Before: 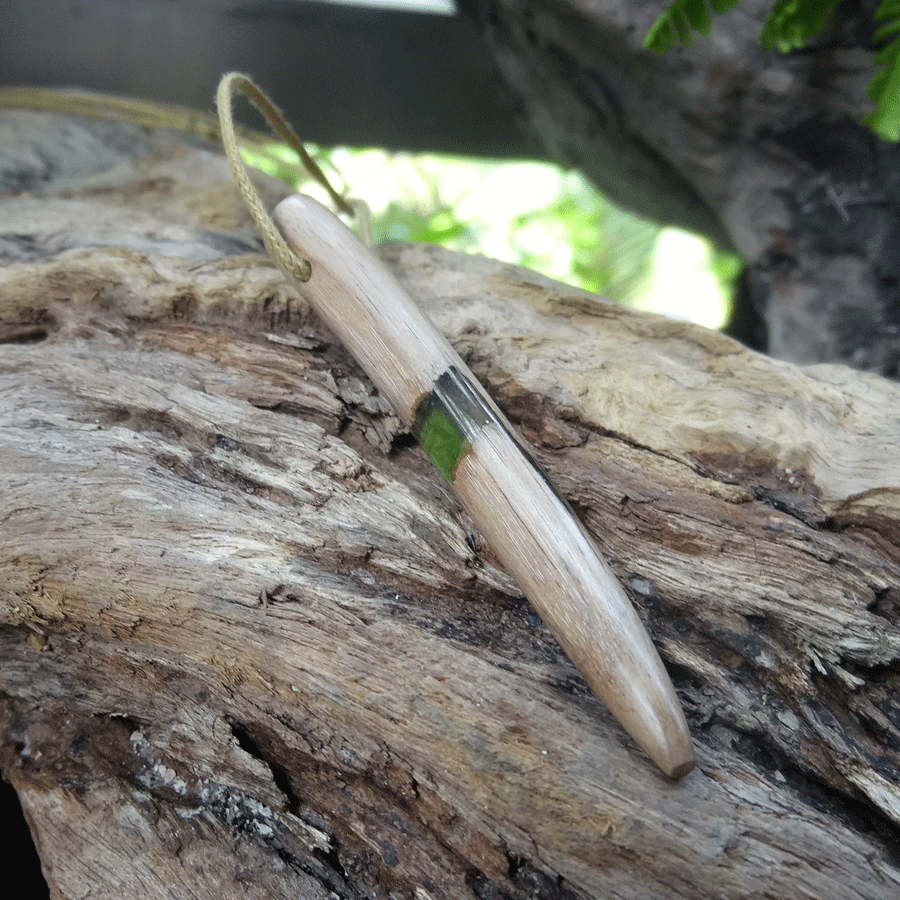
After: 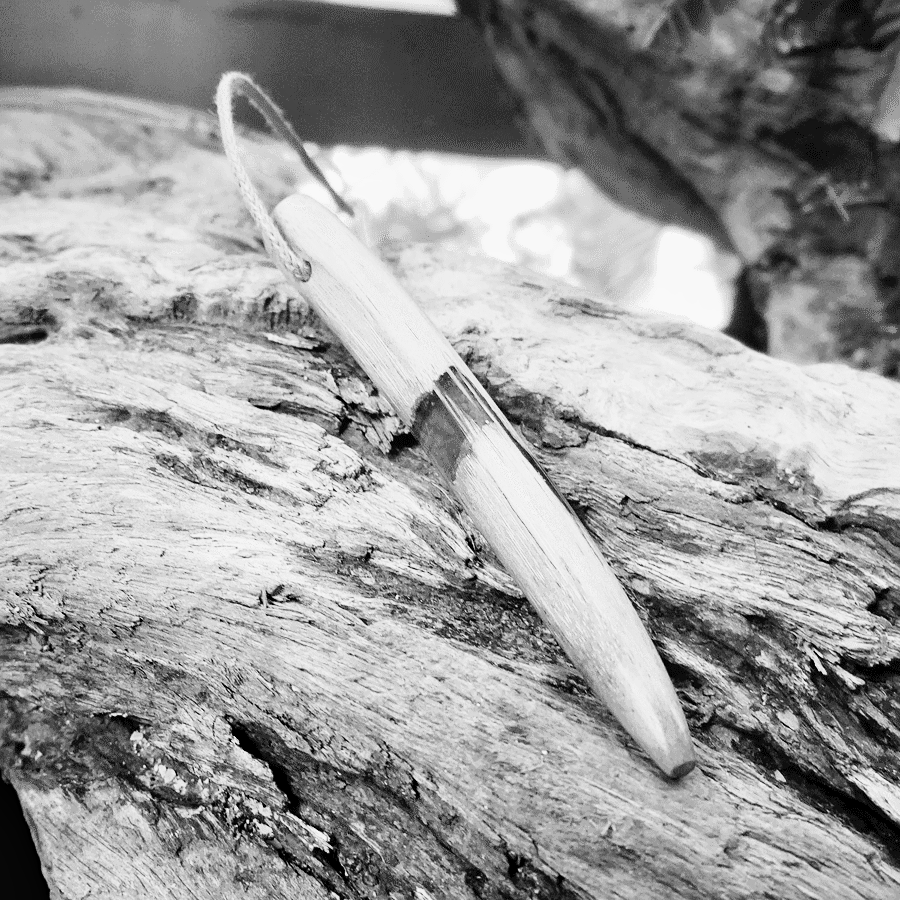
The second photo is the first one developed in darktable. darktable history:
contrast equalizer: octaves 7, y [[0.6 ×6], [0.55 ×6], [0 ×6], [0 ×6], [0 ×6]], mix 0.3
color zones: curves: ch0 [(0, 0.5) (0.125, 0.4) (0.25, 0.5) (0.375, 0.4) (0.5, 0.4) (0.625, 0.35) (0.75, 0.35) (0.875, 0.5)]; ch1 [(0, 0.35) (0.125, 0.45) (0.25, 0.35) (0.375, 0.35) (0.5, 0.35) (0.625, 0.35) (0.75, 0.45) (0.875, 0.35)]; ch2 [(0, 0.6) (0.125, 0.5) (0.25, 0.5) (0.375, 0.6) (0.5, 0.6) (0.625, 0.5) (0.75, 0.5) (0.875, 0.5)]
denoise (profiled): strength 1.2, preserve shadows 0, a [-1, 0, 0], y [[0.5 ×7] ×4, [0 ×7], [0.5 ×7]], compensate highlight preservation false
monochrome: on, module defaults
sharpen: amount 0.2
rgb curve: curves: ch0 [(0, 0) (0.21, 0.15) (0.24, 0.21) (0.5, 0.75) (0.75, 0.96) (0.89, 0.99) (1, 1)]; ch1 [(0, 0.02) (0.21, 0.13) (0.25, 0.2) (0.5, 0.67) (0.75, 0.9) (0.89, 0.97) (1, 1)]; ch2 [(0, 0.02) (0.21, 0.13) (0.25, 0.2) (0.5, 0.67) (0.75, 0.9) (0.89, 0.97) (1, 1)], compensate middle gray true
color balance rgb: shadows lift › chroma 1%, shadows lift › hue 113°, highlights gain › chroma 0.2%, highlights gain › hue 333°, perceptual saturation grading › global saturation 20%, perceptual saturation grading › highlights -50%, perceptual saturation grading › shadows 25%, contrast -30%
